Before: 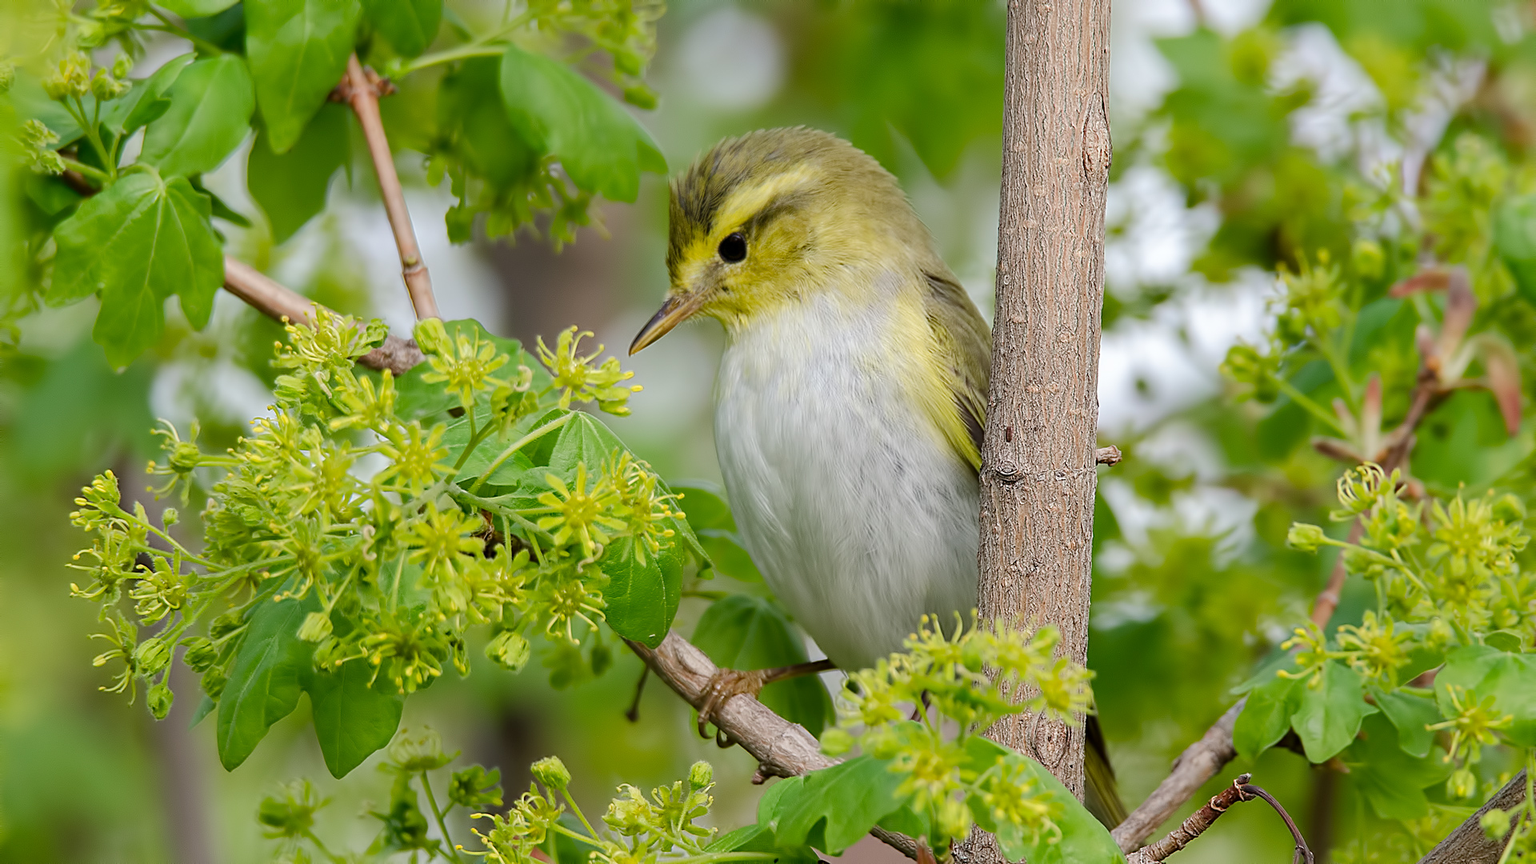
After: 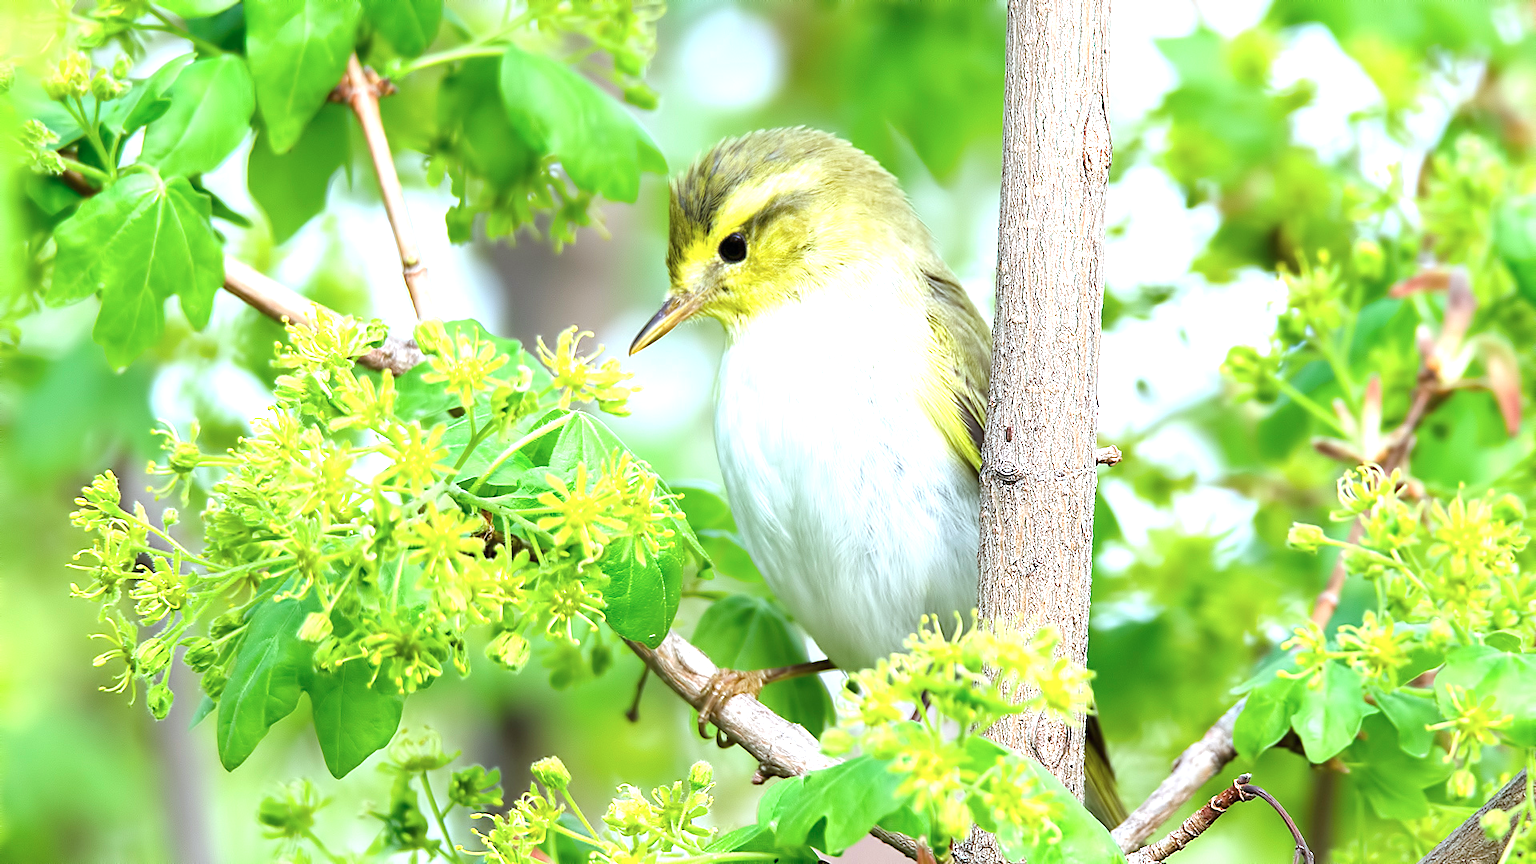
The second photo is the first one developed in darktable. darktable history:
color calibration: illuminant F (fluorescent), F source F9 (Cool White Deluxe 4150 K) – high CRI, x 0.373, y 0.373, temperature 4154.64 K
exposure: black level correction 0, exposure 1.452 EV, compensate highlight preservation false
tone equalizer: edges refinement/feathering 500, mask exposure compensation -1.57 EV, preserve details no
